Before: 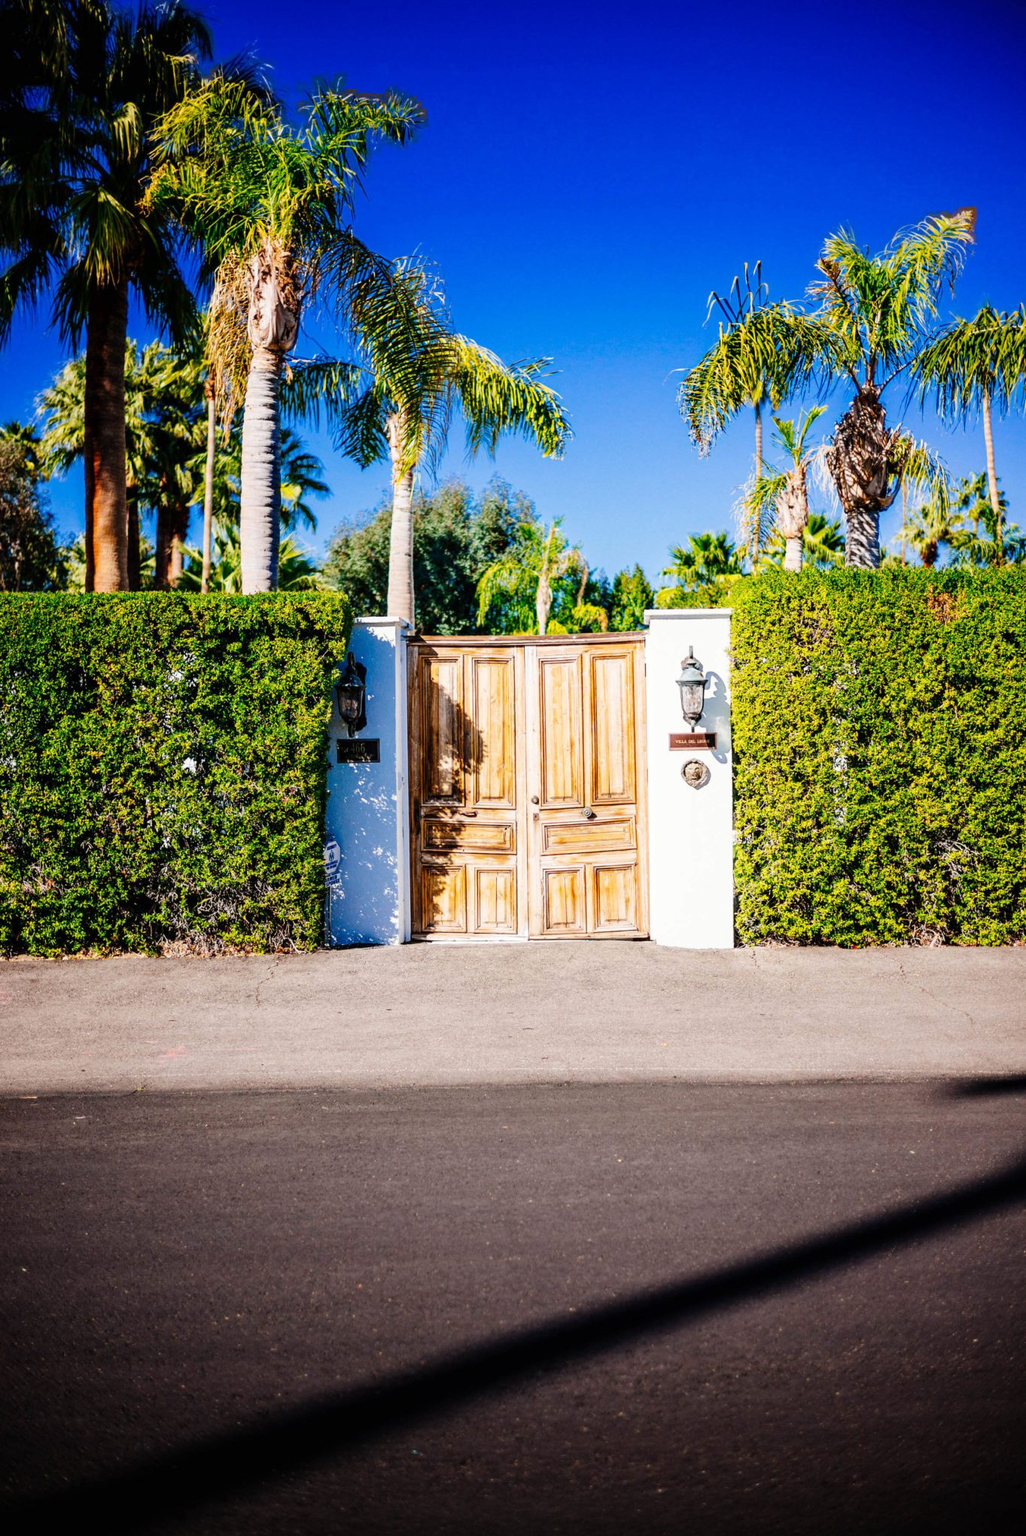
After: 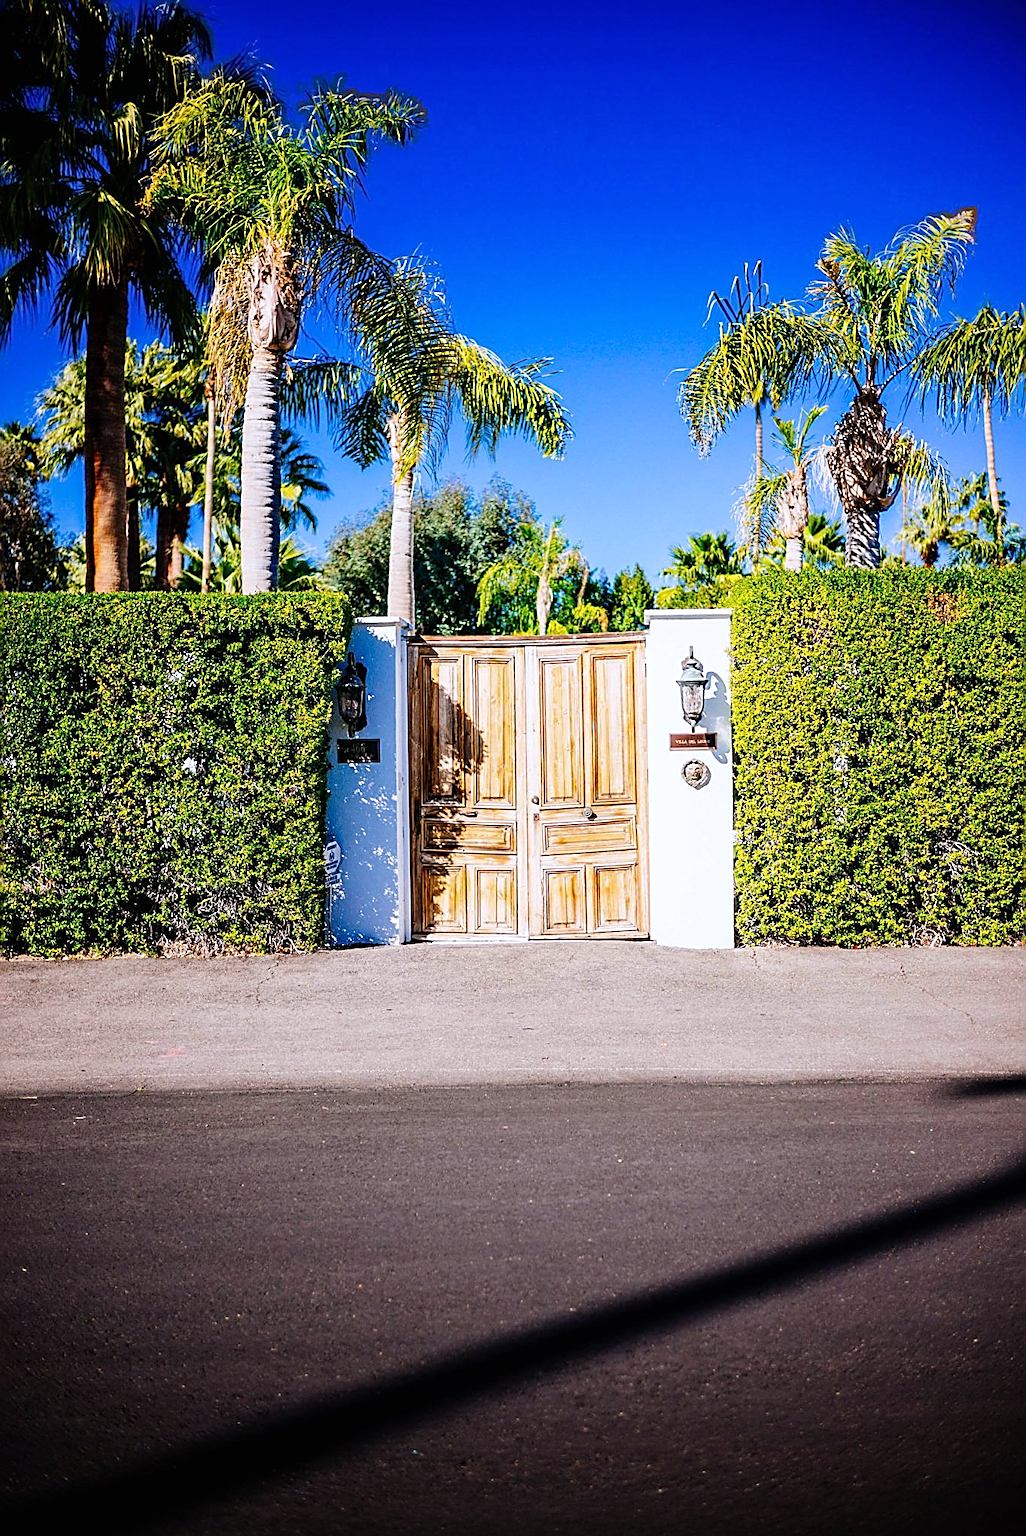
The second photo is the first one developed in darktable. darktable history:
white balance: red 0.984, blue 1.059
sharpen: amount 1
